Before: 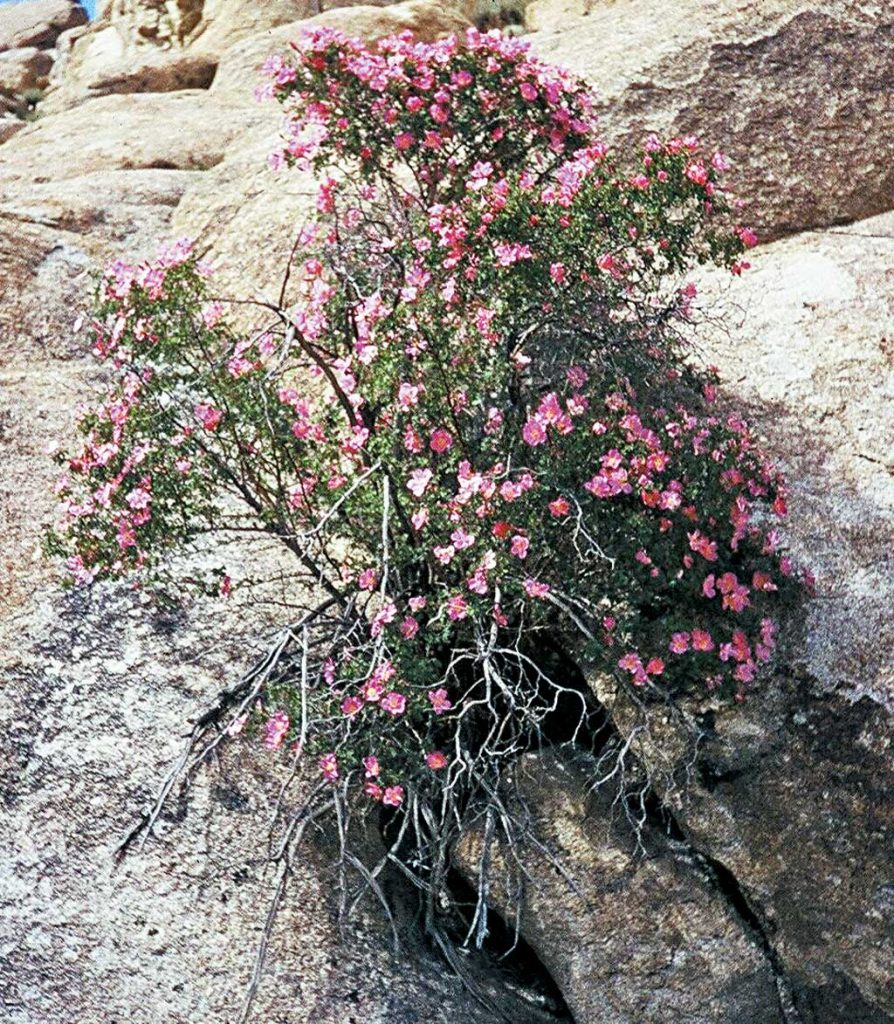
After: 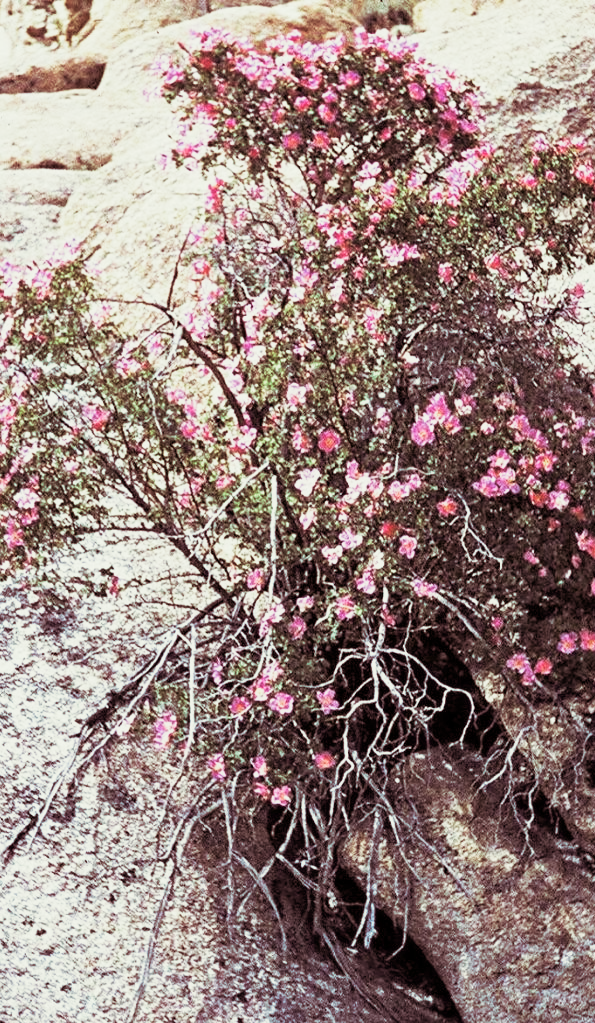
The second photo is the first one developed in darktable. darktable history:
crop and rotate: left 12.673%, right 20.66%
base curve: curves: ch0 [(0, 0) (0.088, 0.125) (0.176, 0.251) (0.354, 0.501) (0.613, 0.749) (1, 0.877)], preserve colors none
split-toning: on, module defaults
